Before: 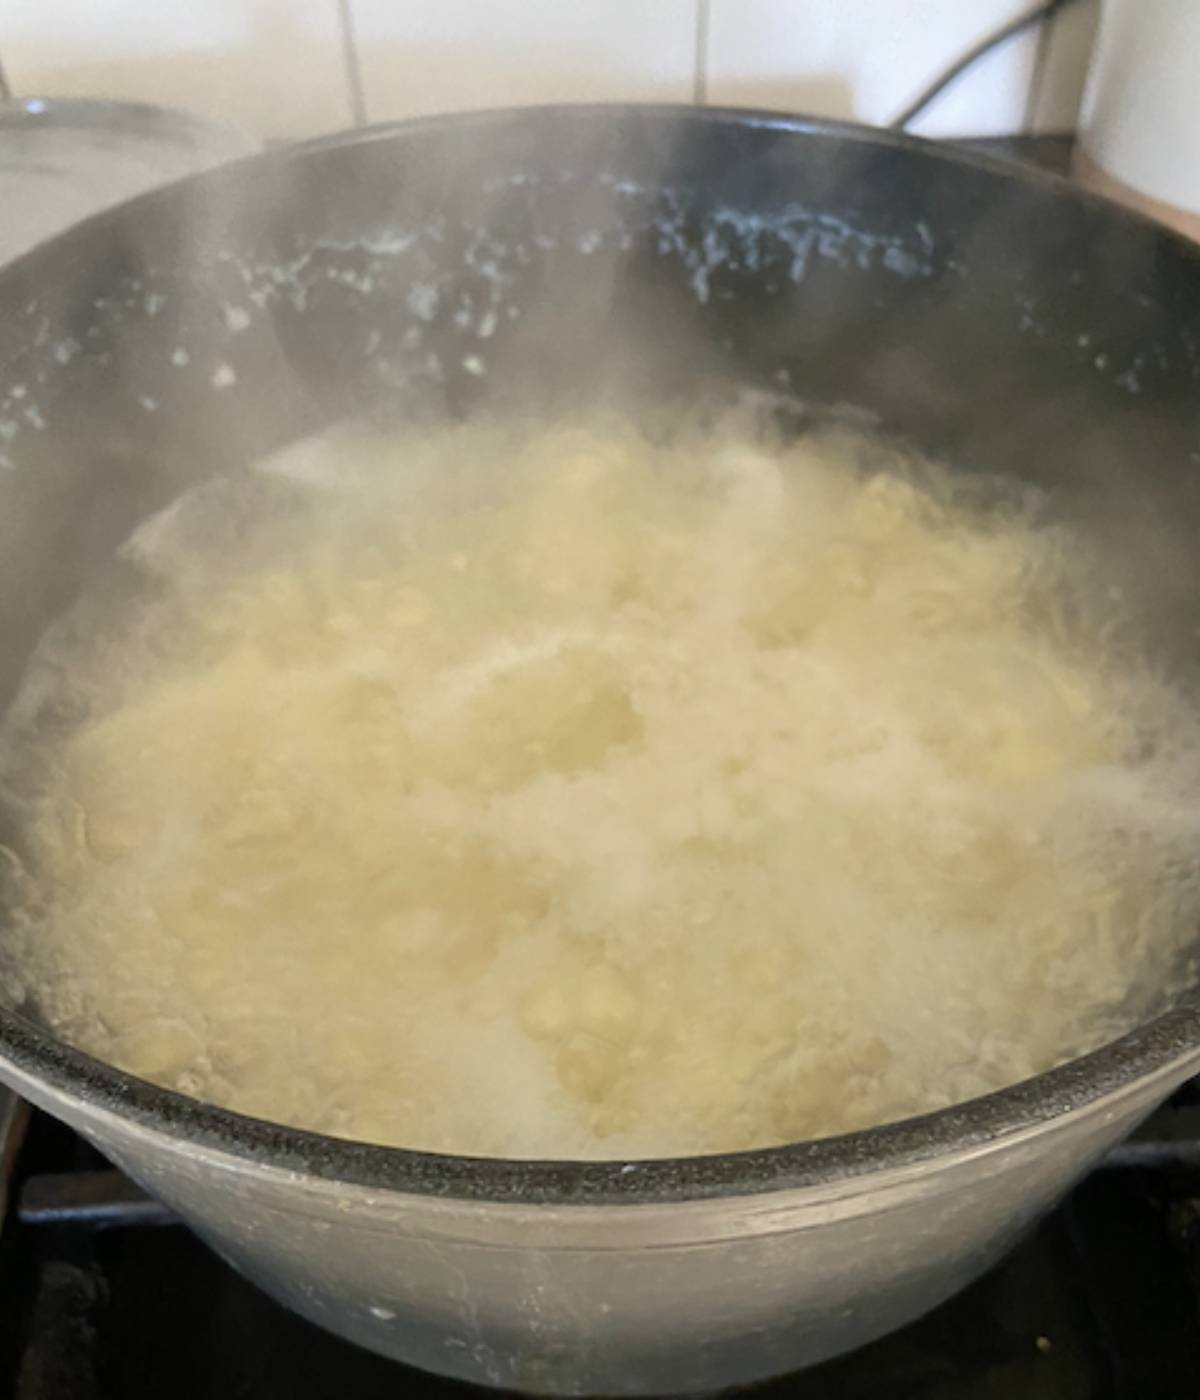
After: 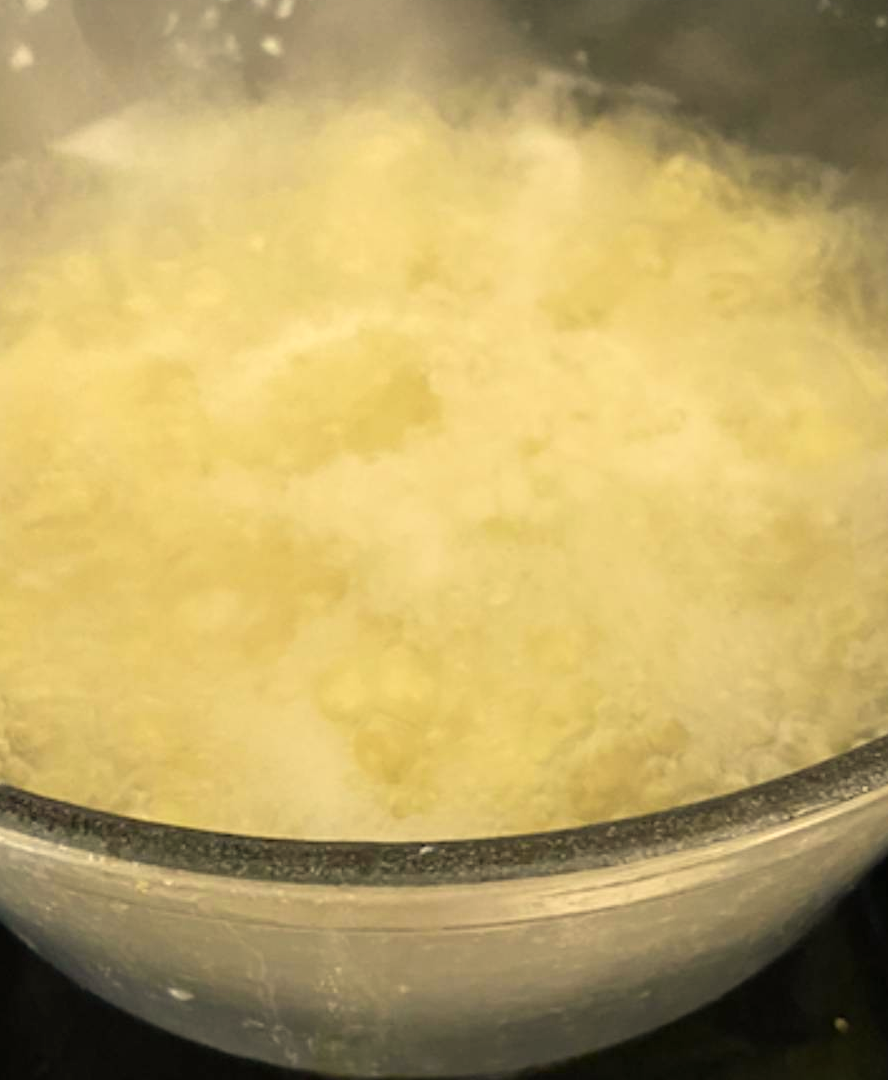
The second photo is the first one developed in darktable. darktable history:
base curve: curves: ch0 [(0, 0) (0.688, 0.865) (1, 1)], preserve colors none
crop: left 16.871%, top 22.857%, right 9.116%
color correction: highlights a* 2.72, highlights b* 22.8
